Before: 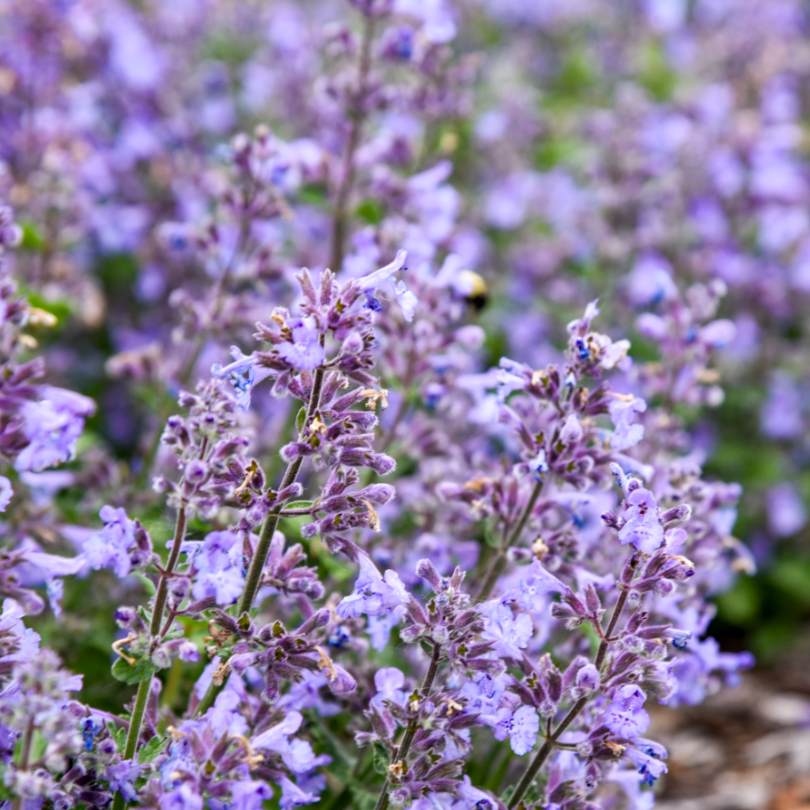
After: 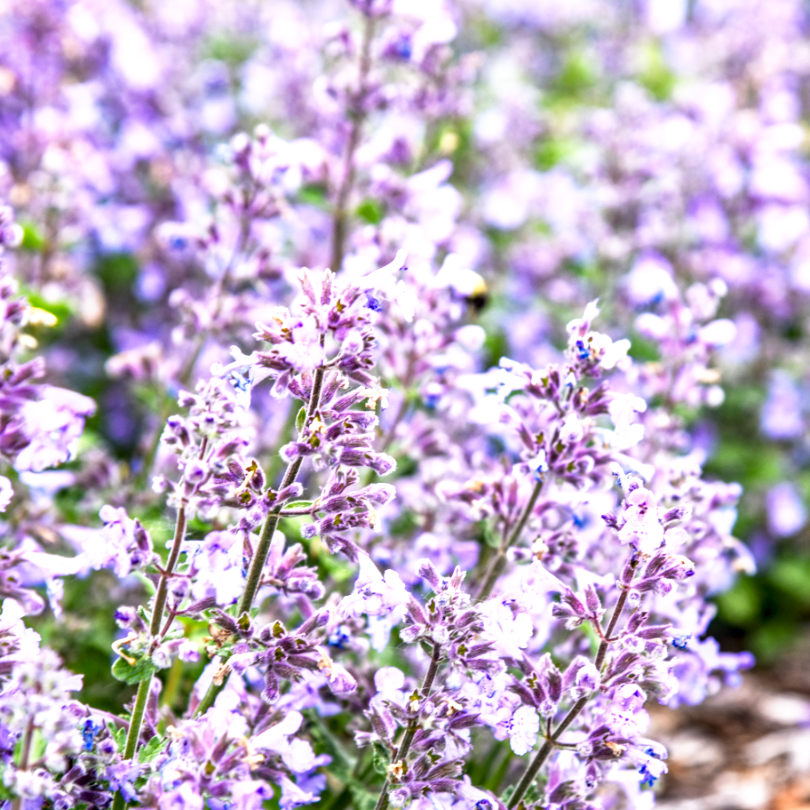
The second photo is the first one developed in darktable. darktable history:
local contrast: on, module defaults
base curve: curves: ch0 [(0, 0) (0.495, 0.917) (1, 1)], preserve colors none
